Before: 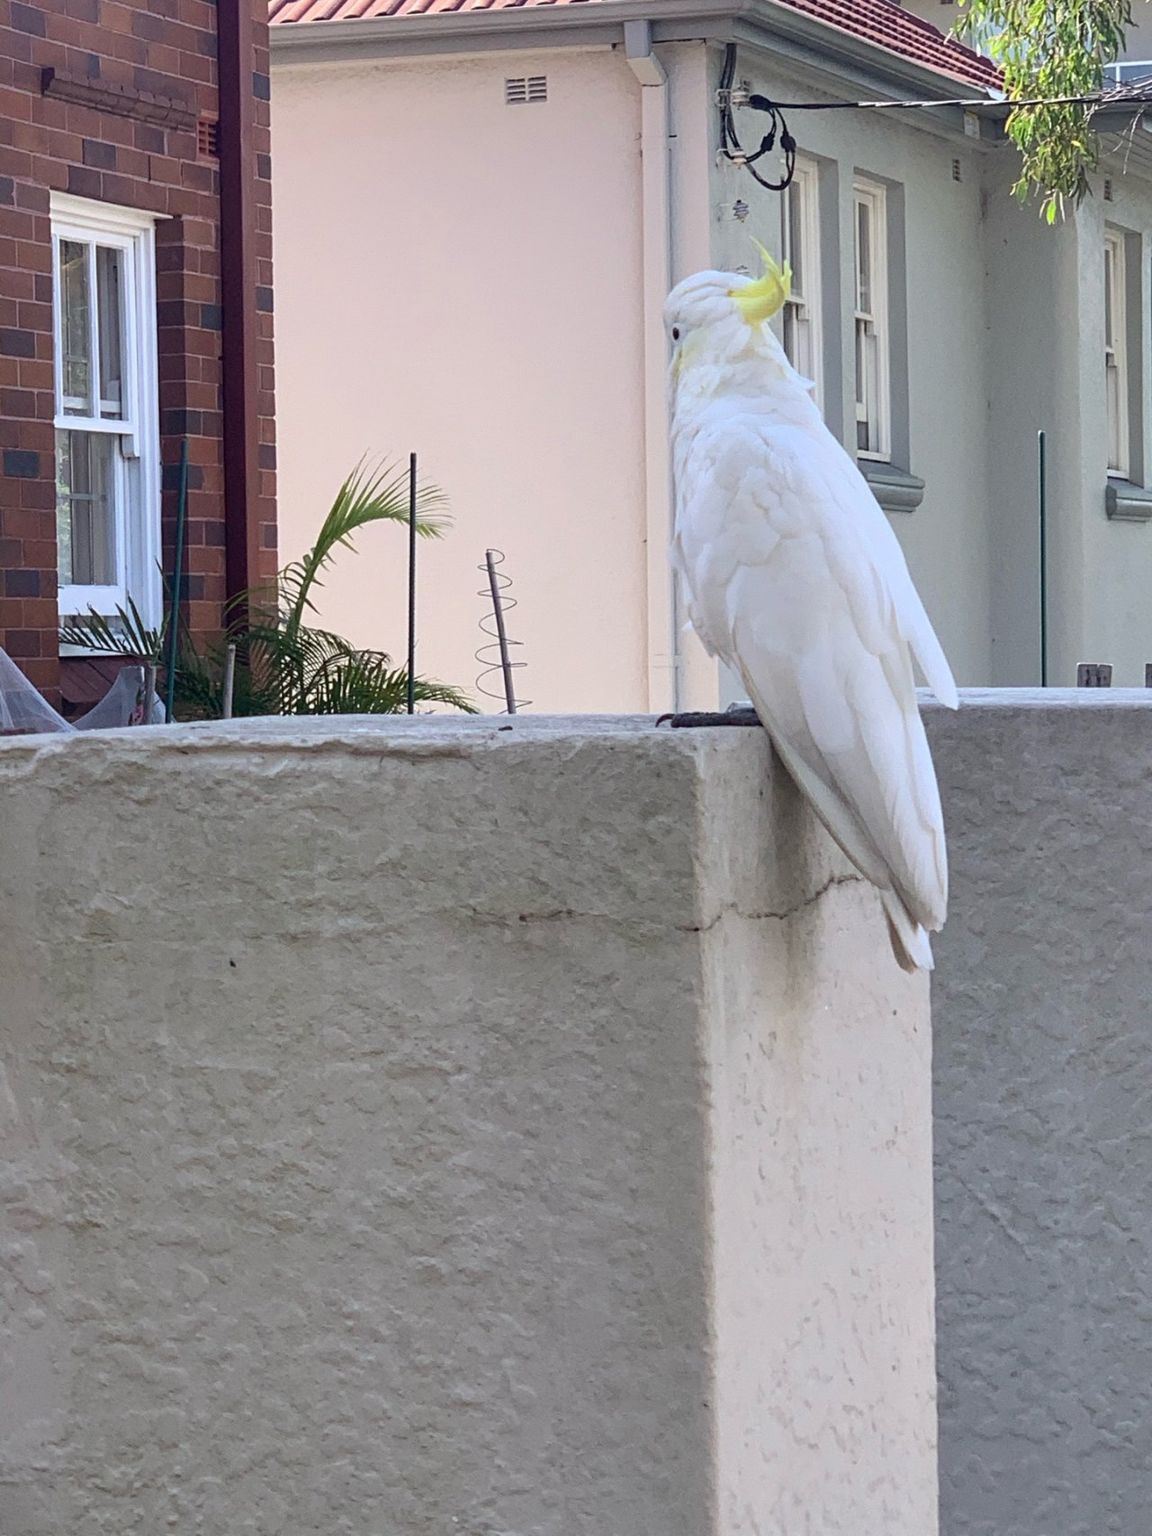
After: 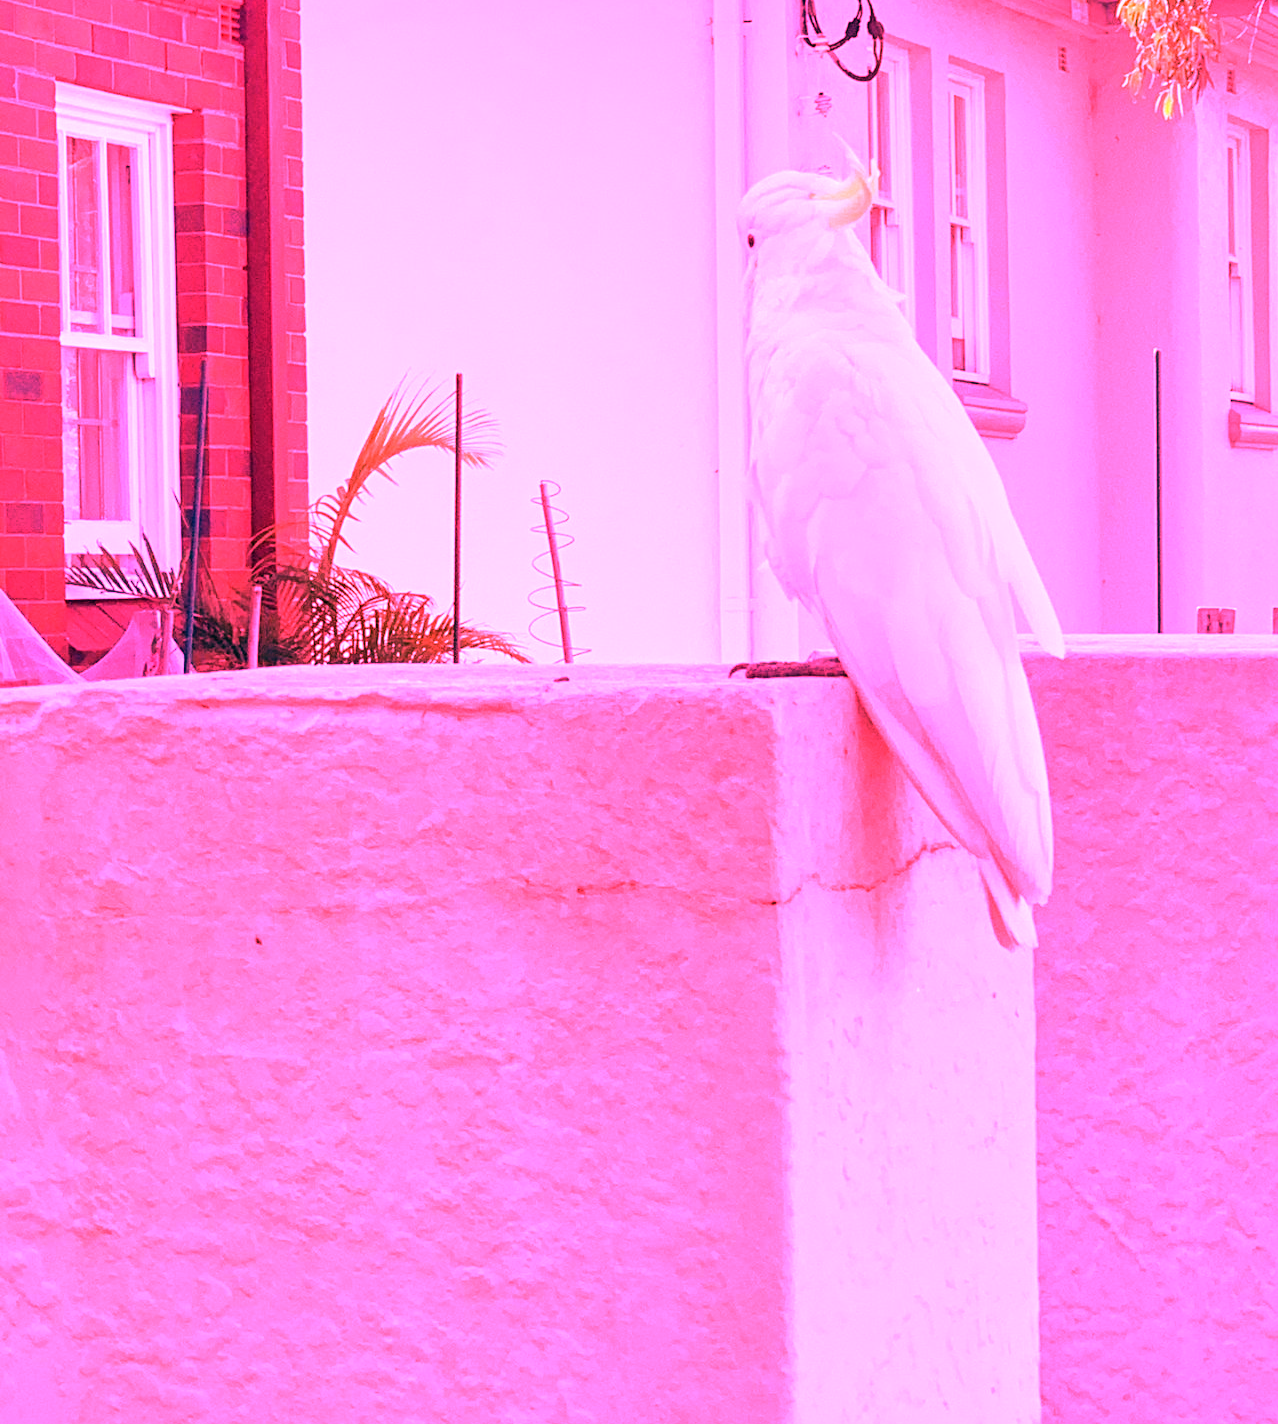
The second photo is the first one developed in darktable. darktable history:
white balance: red 4.26, blue 1.802
crop: top 7.625%, bottom 8.027%
